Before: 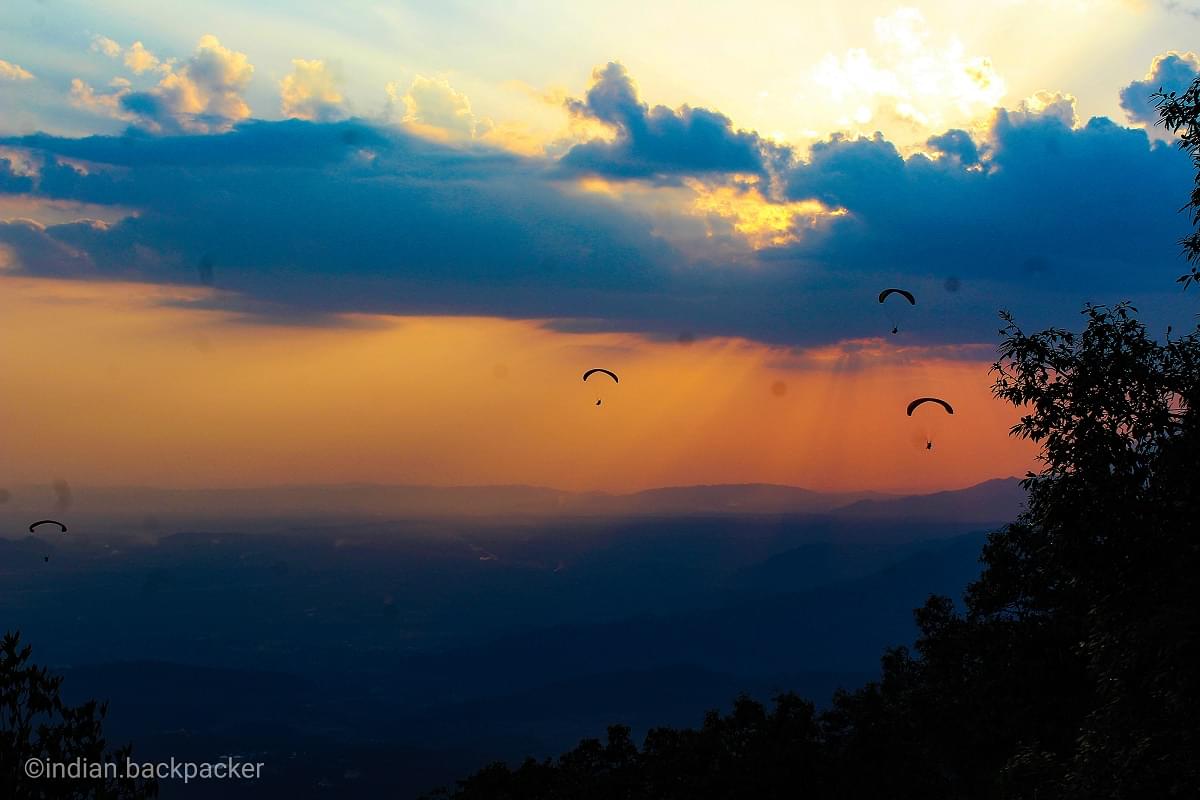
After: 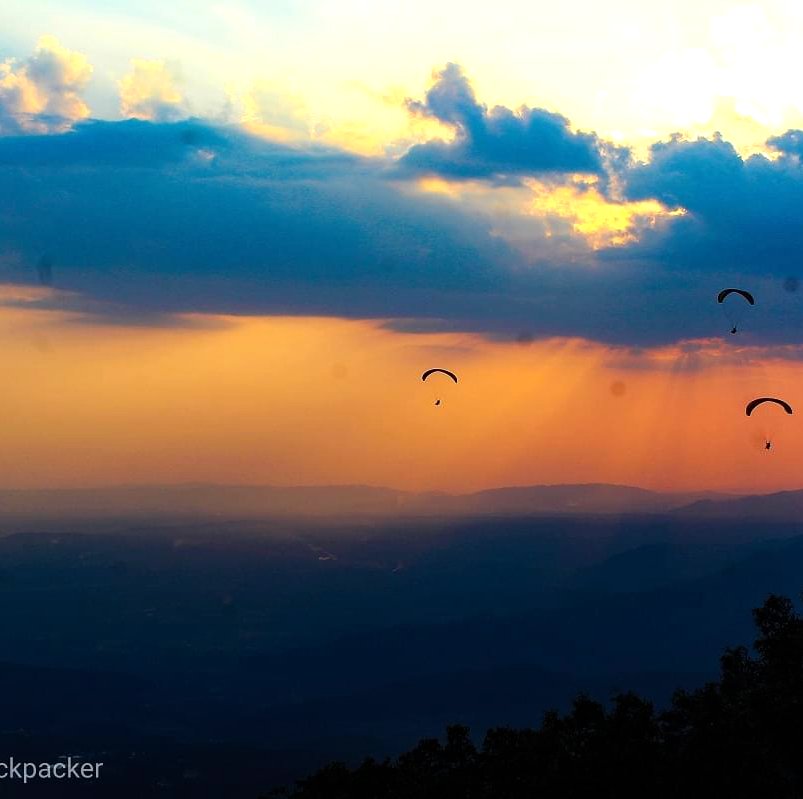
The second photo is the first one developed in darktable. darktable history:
tone equalizer: -8 EV -0.451 EV, -7 EV -0.428 EV, -6 EV -0.338 EV, -5 EV -0.247 EV, -3 EV 0.229 EV, -2 EV 0.354 EV, -1 EV 0.412 EV, +0 EV 0.419 EV
crop and rotate: left 13.497%, right 19.526%
